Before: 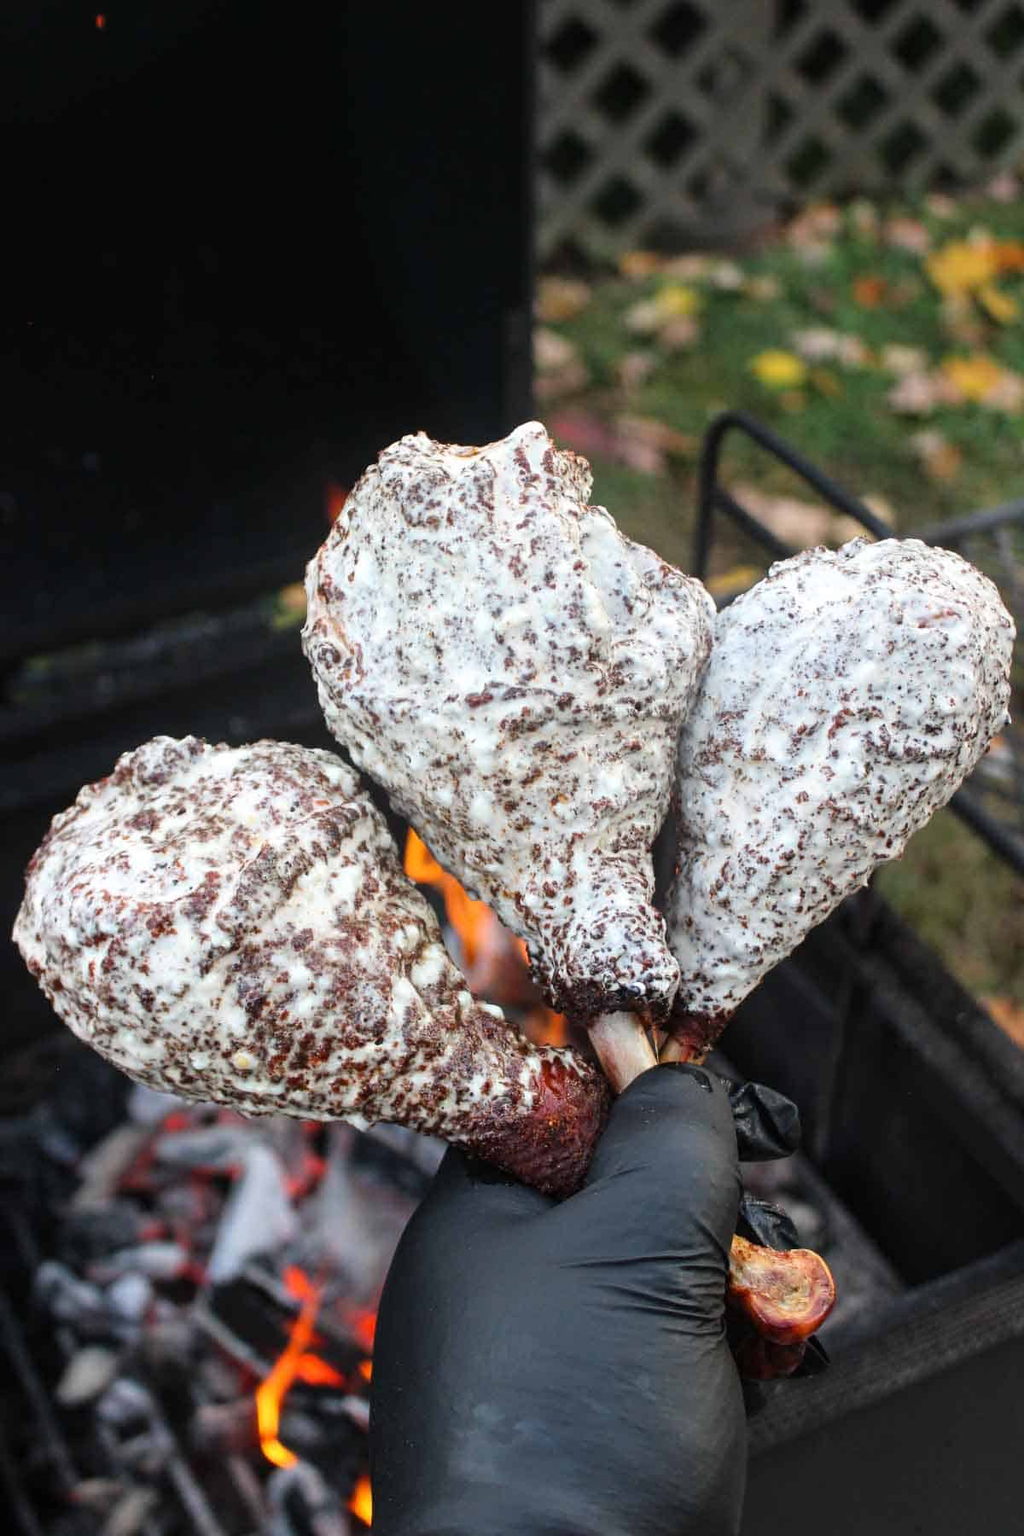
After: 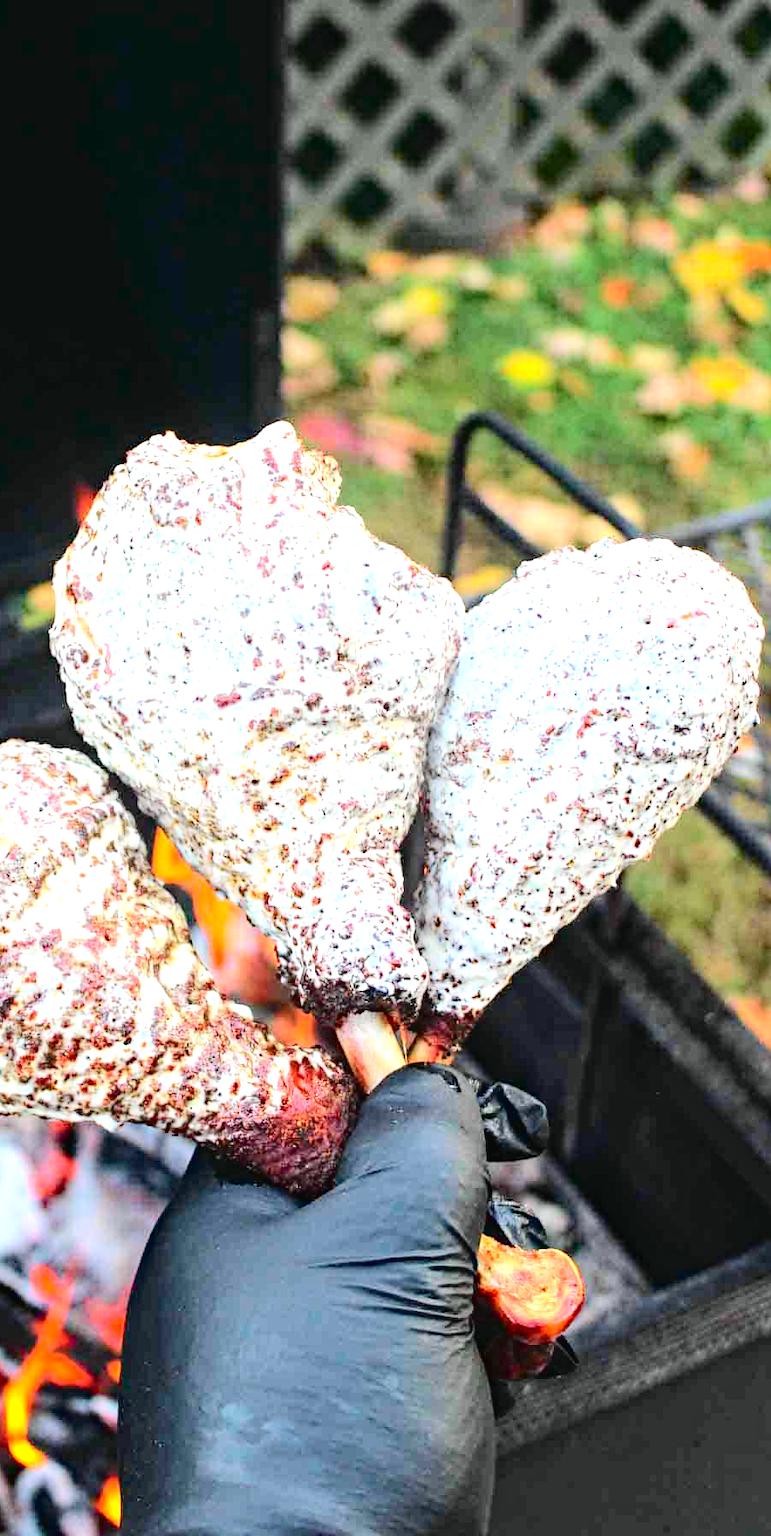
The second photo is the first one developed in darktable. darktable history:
crop and rotate: left 24.6%
exposure: black level correction 0, exposure 1.5 EV, compensate exposure bias true, compensate highlight preservation false
haze removal: strength 0.29, distance 0.25, compatibility mode true, adaptive false
tone curve: curves: ch0 [(0, 0.022) (0.114, 0.083) (0.281, 0.315) (0.447, 0.557) (0.588, 0.711) (0.786, 0.839) (0.999, 0.949)]; ch1 [(0, 0) (0.389, 0.352) (0.458, 0.433) (0.486, 0.474) (0.509, 0.505) (0.535, 0.53) (0.555, 0.557) (0.586, 0.622) (0.677, 0.724) (1, 1)]; ch2 [(0, 0) (0.369, 0.388) (0.449, 0.431) (0.501, 0.5) (0.528, 0.52) (0.561, 0.59) (0.697, 0.721) (1, 1)], color space Lab, independent channels, preserve colors none
